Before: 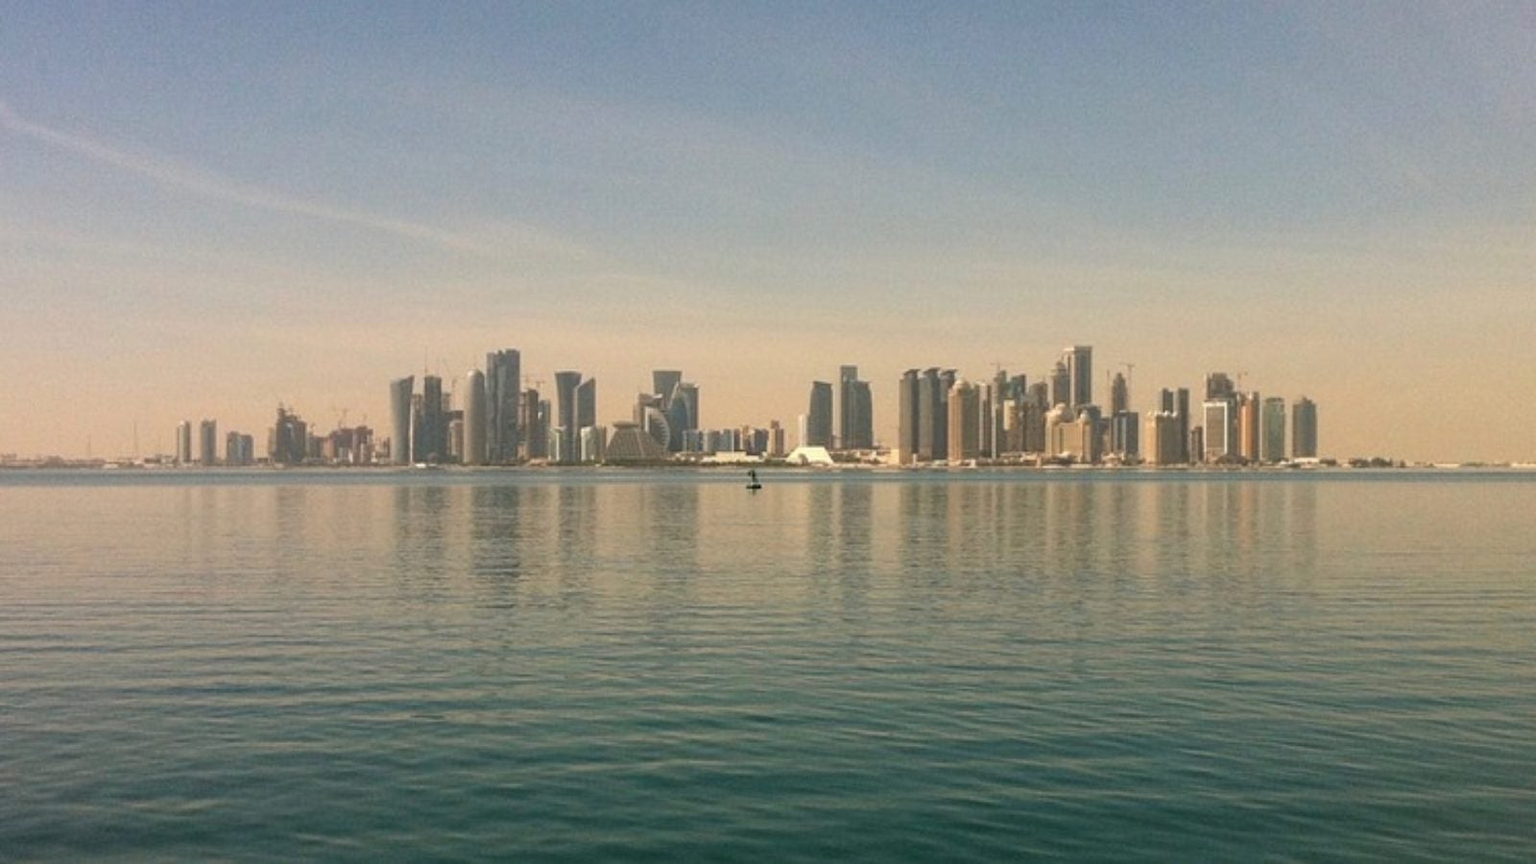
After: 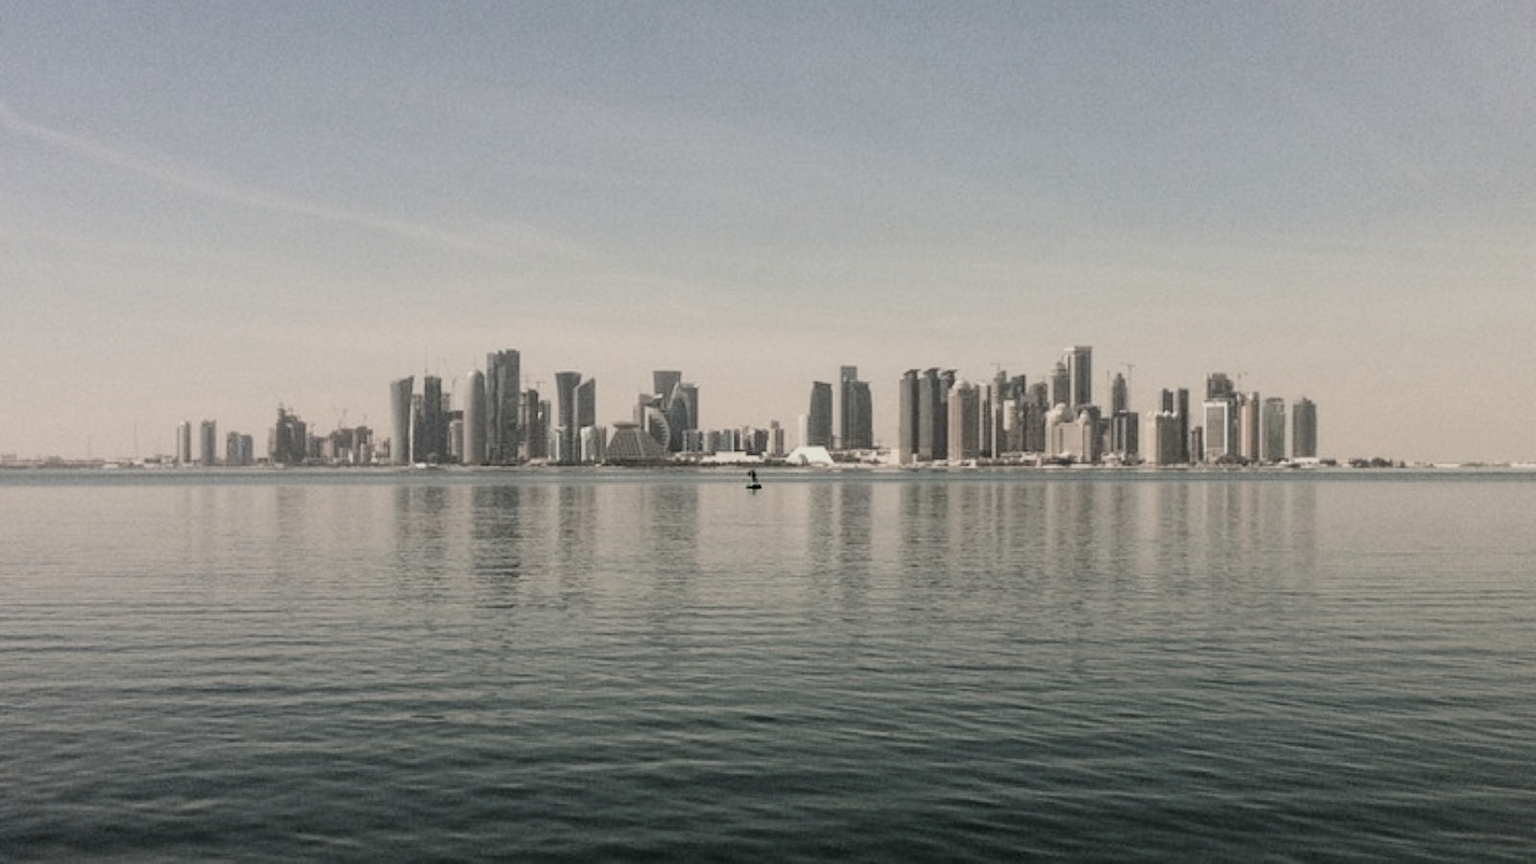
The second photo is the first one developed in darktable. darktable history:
filmic rgb: black relative exposure -5.14 EV, white relative exposure 3.96 EV, hardness 2.89, contrast 1.297, highlights saturation mix -28.59%, add noise in highlights 0.1, color science v4 (2020), type of noise poissonian
